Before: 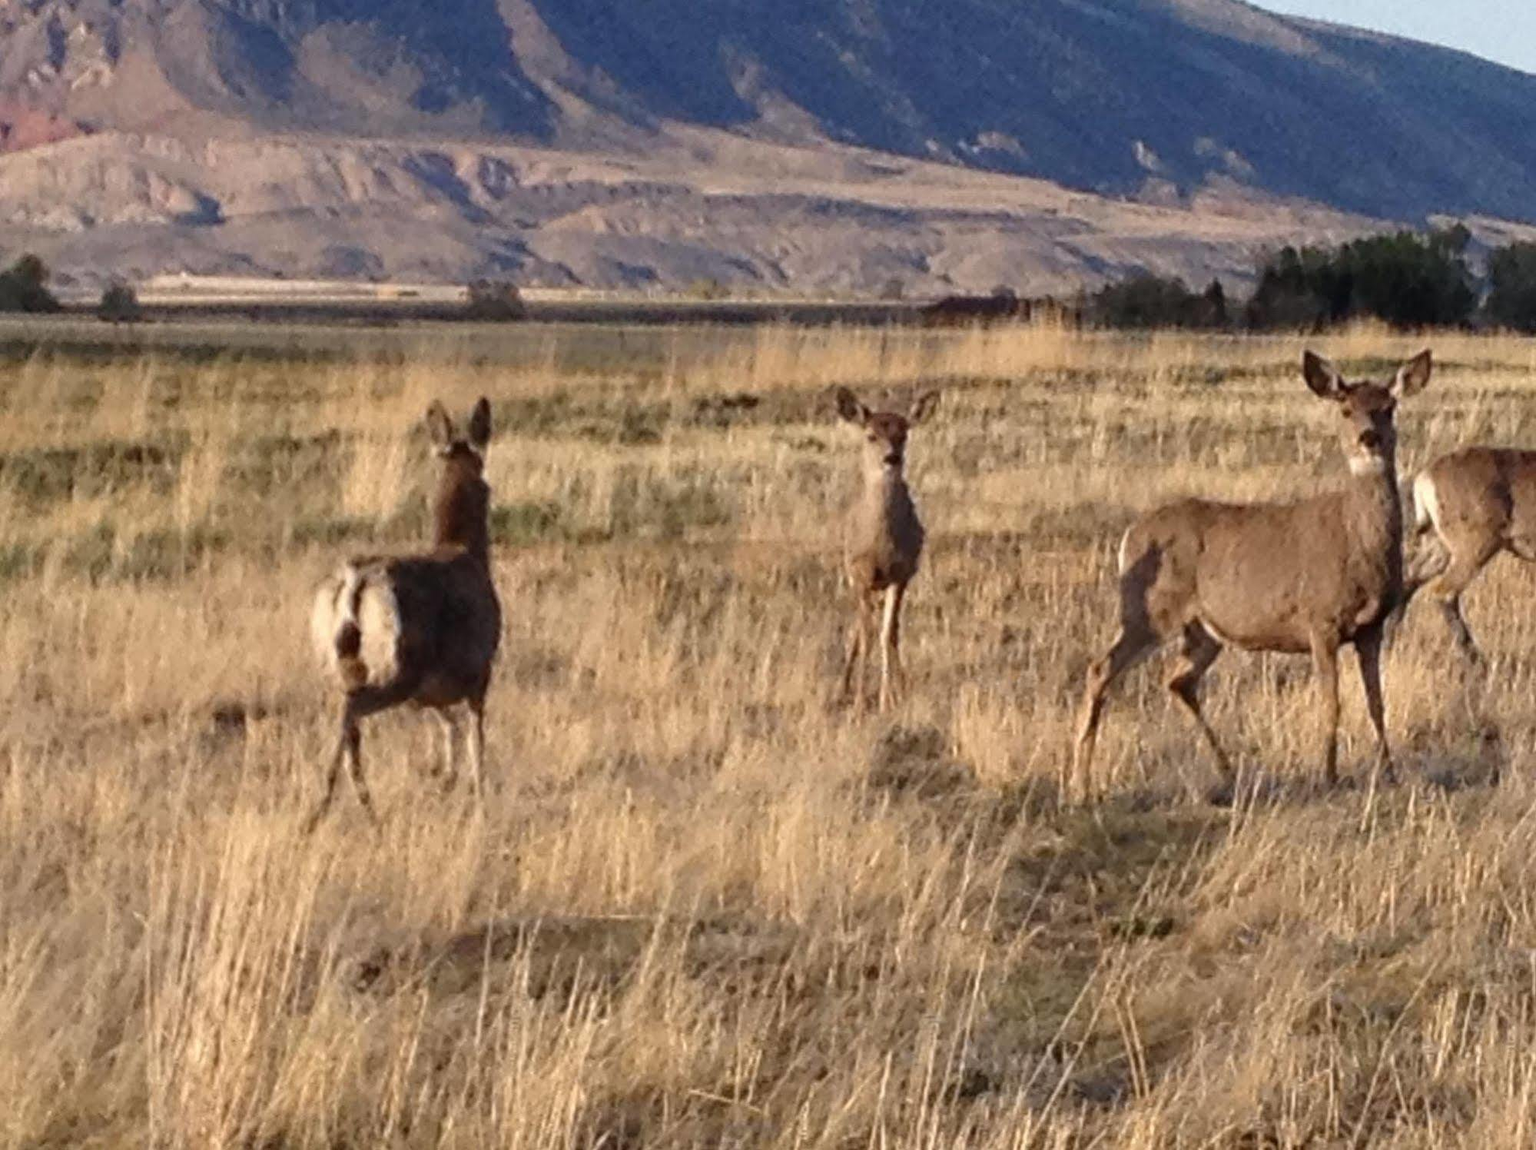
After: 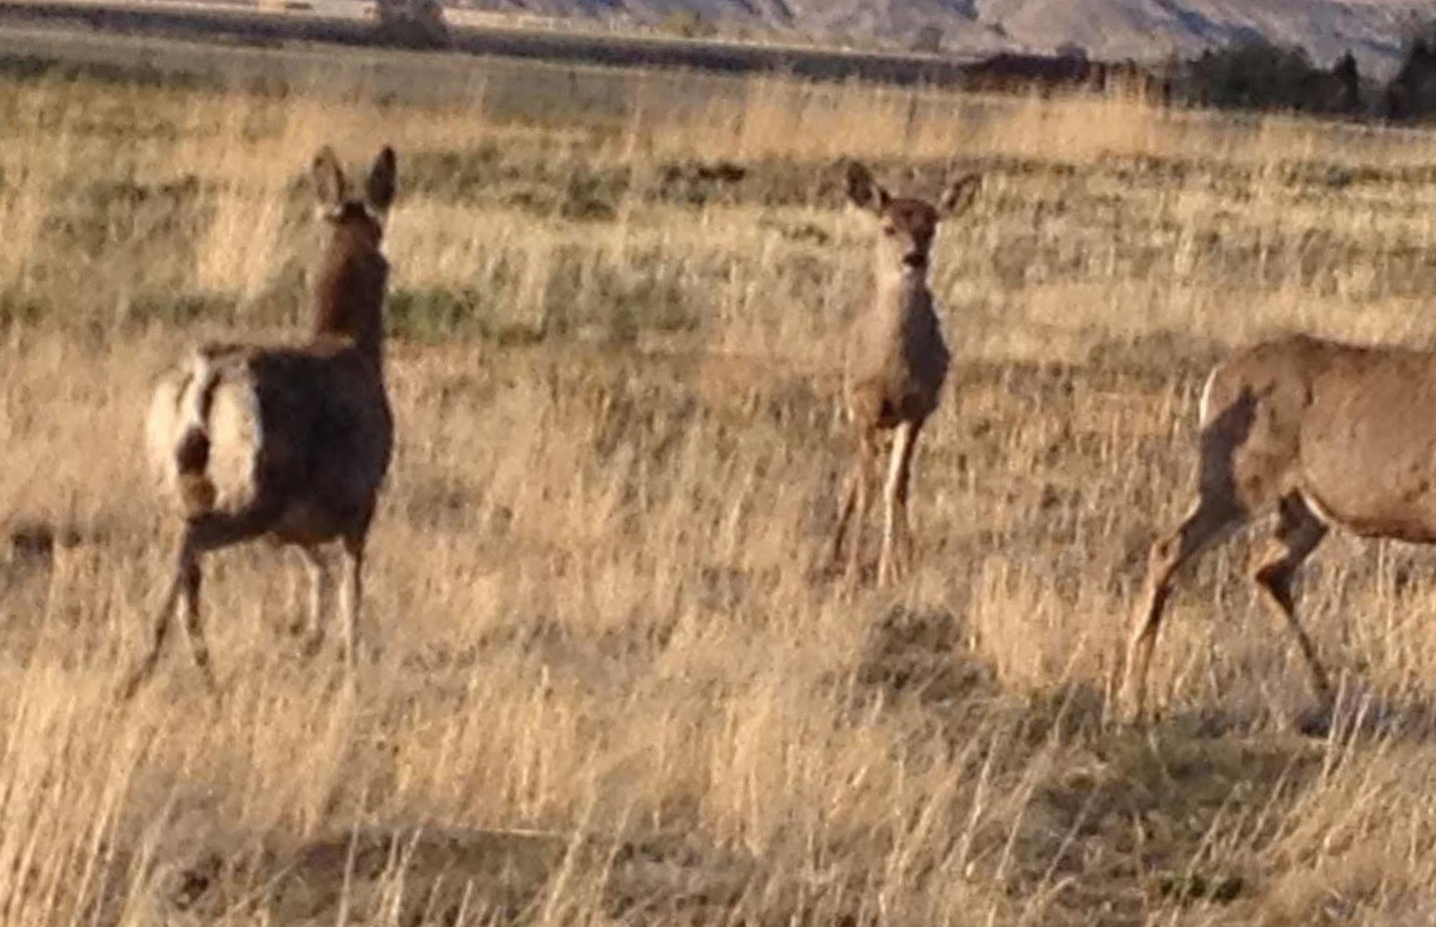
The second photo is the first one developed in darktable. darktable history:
crop and rotate: angle -3.51°, left 9.869%, top 21.181%, right 12.511%, bottom 11.835%
